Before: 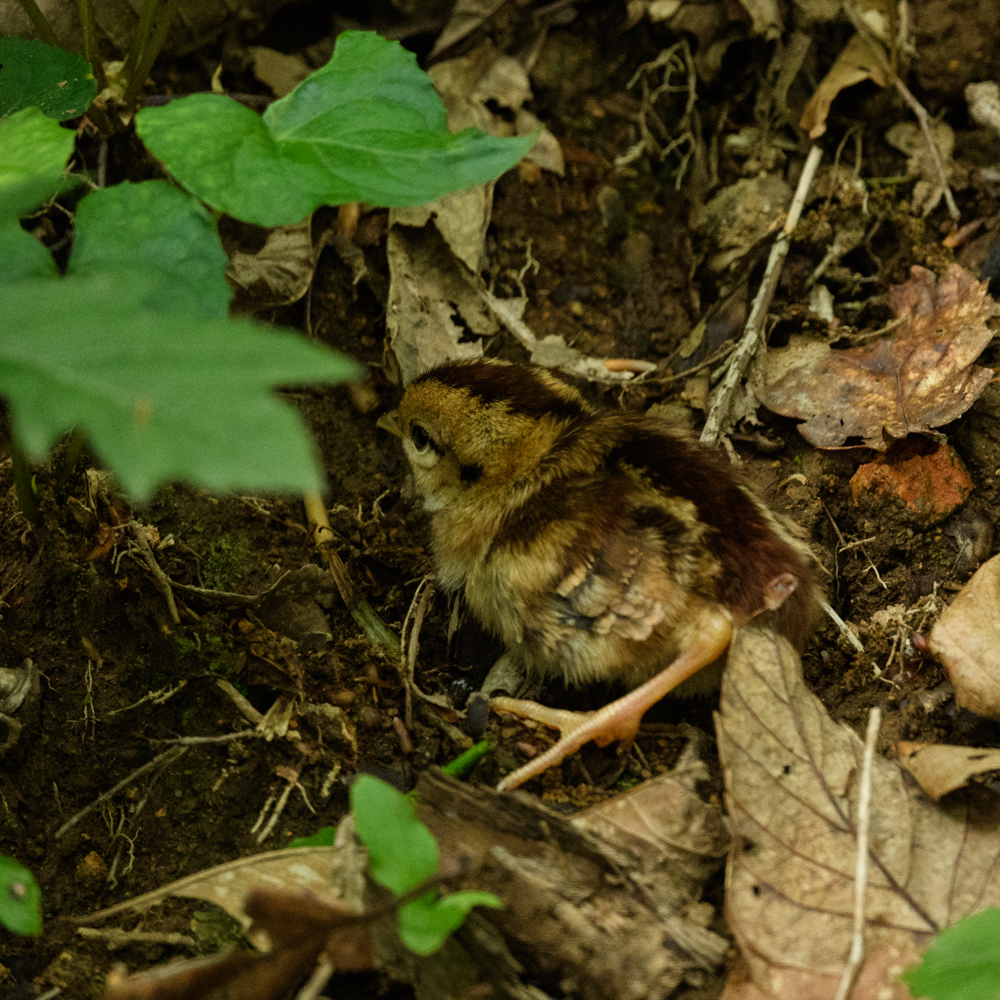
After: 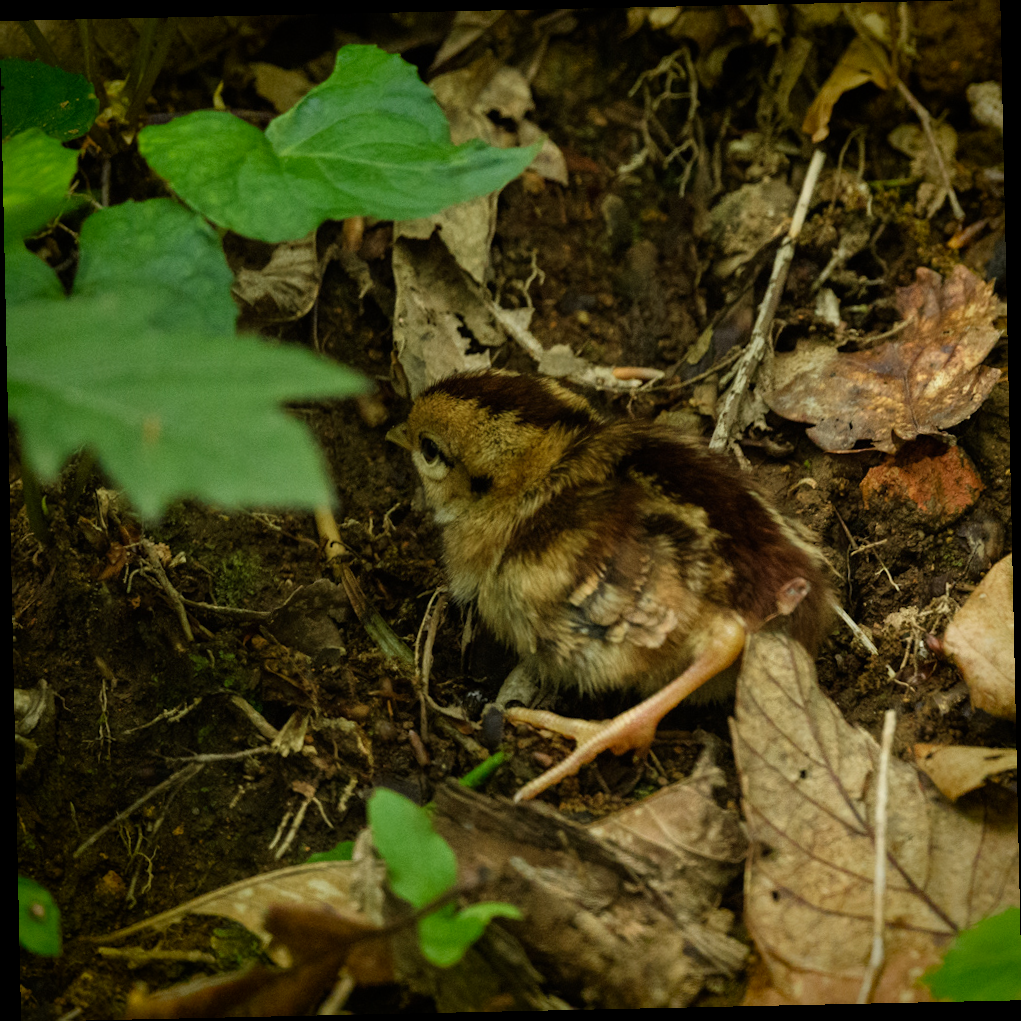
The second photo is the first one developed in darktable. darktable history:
vignetting: fall-off start 88.53%, fall-off radius 44.2%, saturation 0.376, width/height ratio 1.161
rotate and perspective: rotation -1.24°, automatic cropping off
